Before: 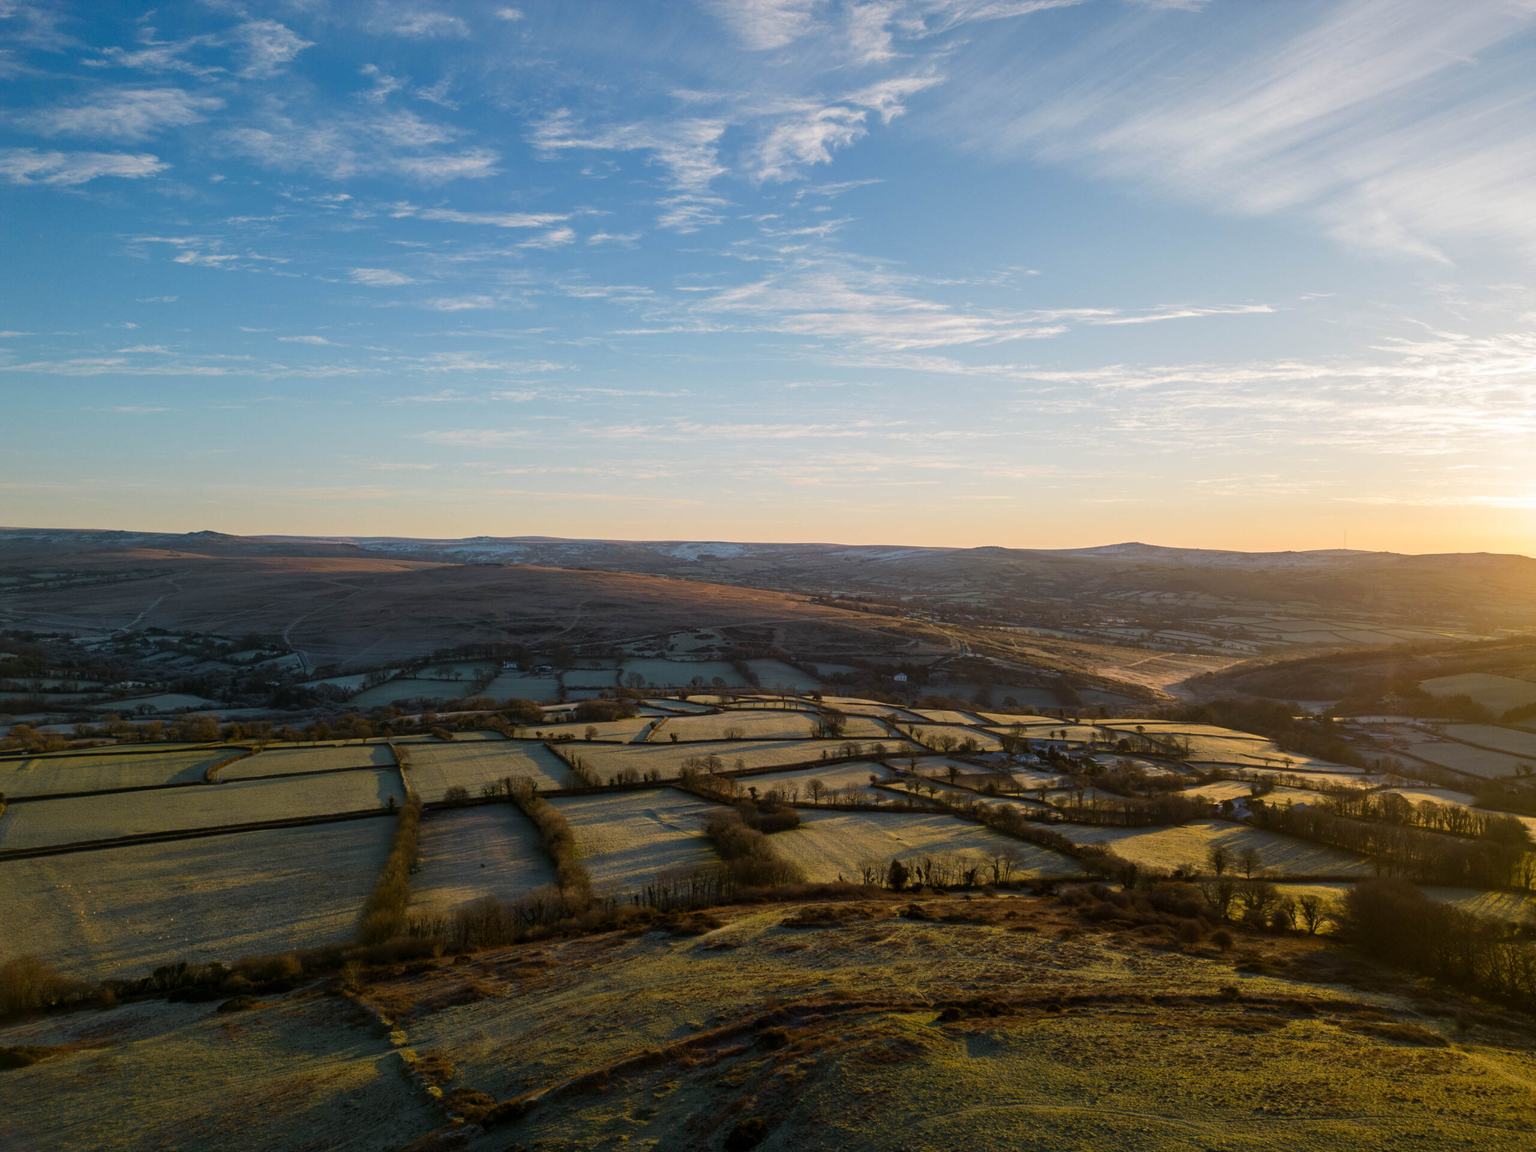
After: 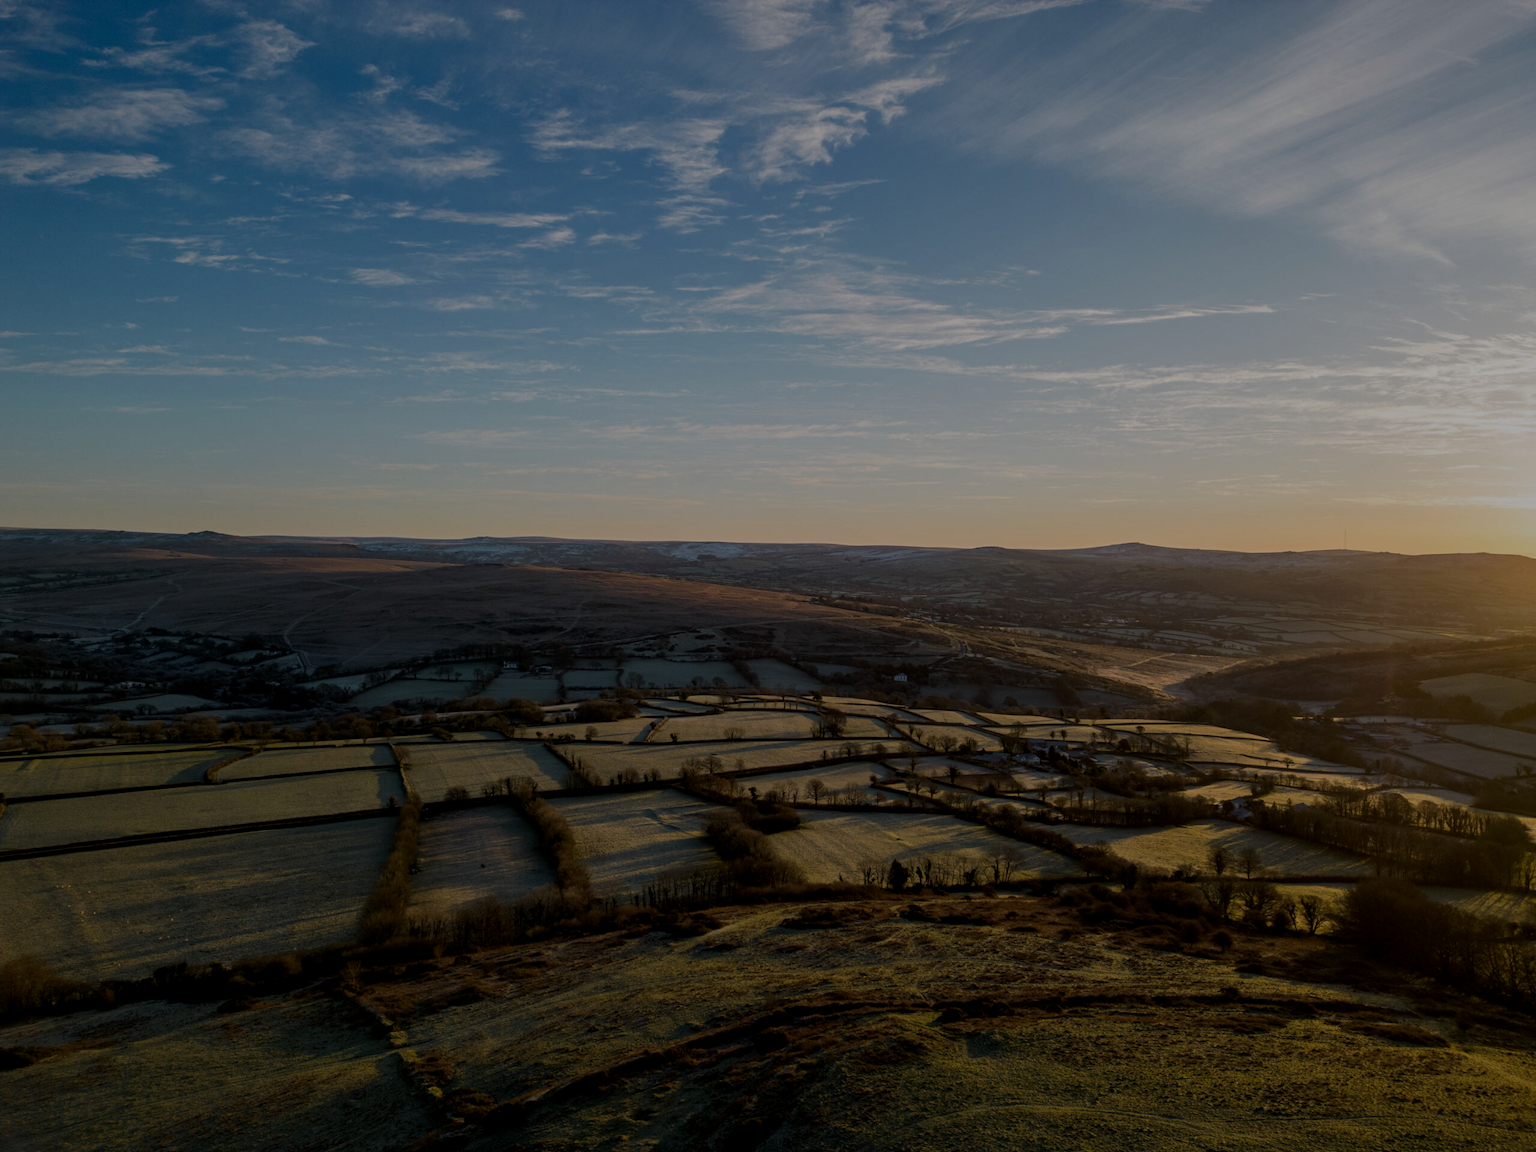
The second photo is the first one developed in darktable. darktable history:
exposure: exposure -1.468 EV, compensate highlight preservation false
local contrast: on, module defaults
